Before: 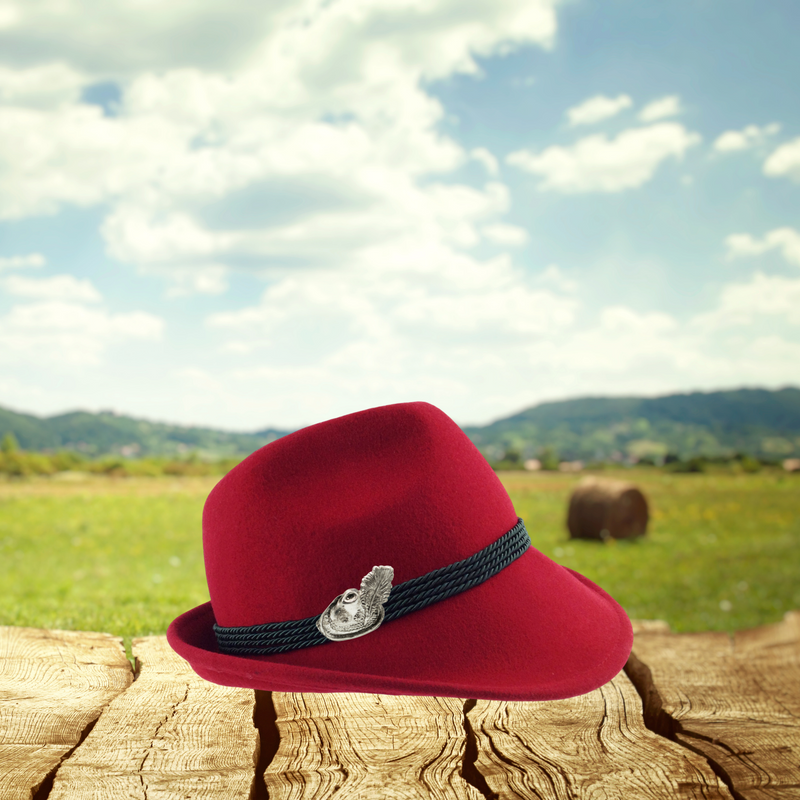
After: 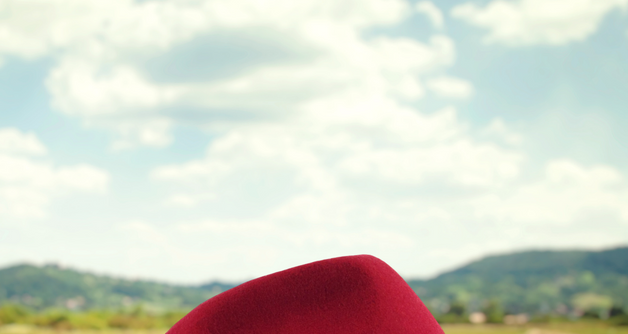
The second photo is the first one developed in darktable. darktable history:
crop: left 6.951%, top 18.441%, right 14.513%, bottom 39.725%
